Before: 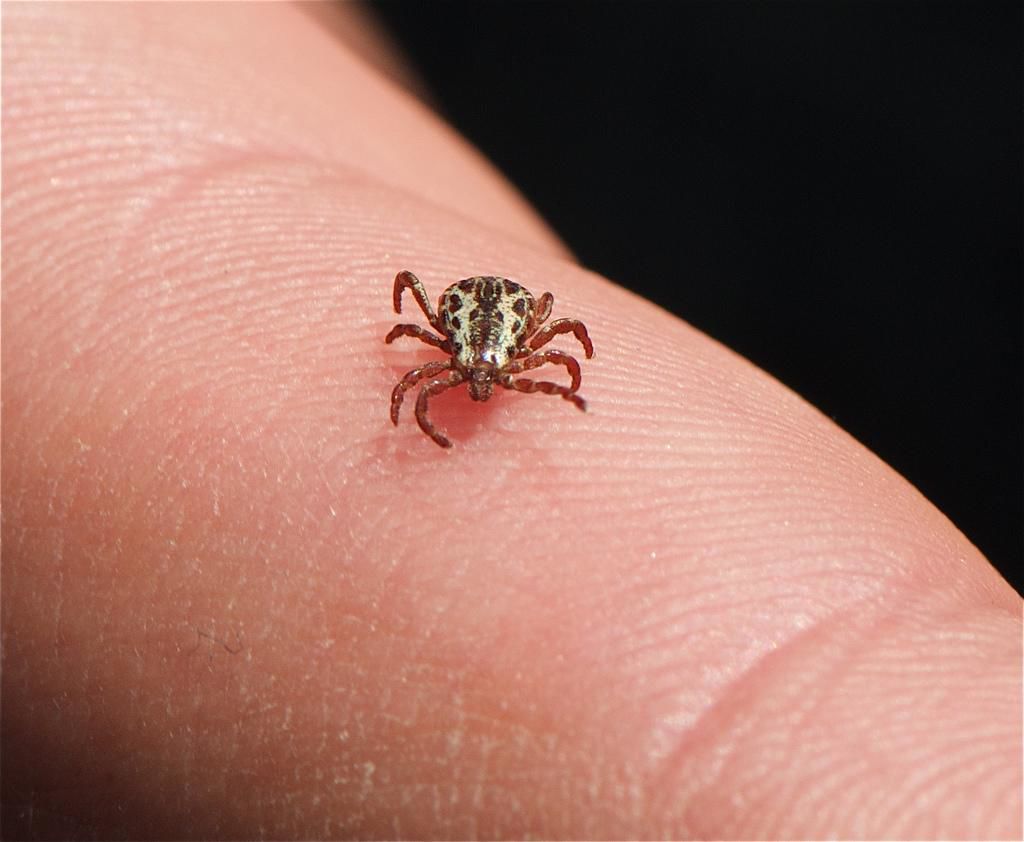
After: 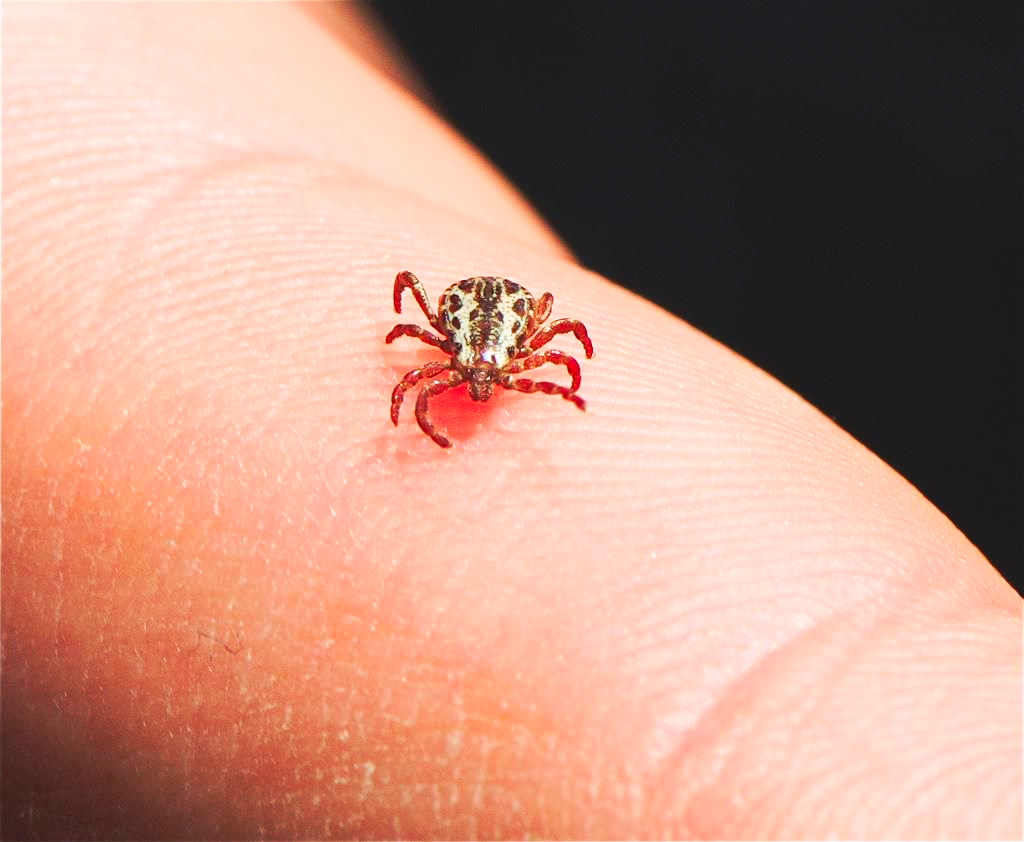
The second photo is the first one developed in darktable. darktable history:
exposure: exposure 0.161 EV, compensate highlight preservation false
color zones: curves: ch1 [(0.25, 0.5) (0.747, 0.71)]
tone curve: curves: ch0 [(0, 0) (0.003, 0.017) (0.011, 0.018) (0.025, 0.03) (0.044, 0.051) (0.069, 0.075) (0.1, 0.104) (0.136, 0.138) (0.177, 0.183) (0.224, 0.237) (0.277, 0.294) (0.335, 0.361) (0.399, 0.446) (0.468, 0.552) (0.543, 0.66) (0.623, 0.753) (0.709, 0.843) (0.801, 0.912) (0.898, 0.962) (1, 1)], preserve colors none
contrast brightness saturation: contrast -0.1, brightness 0.05, saturation 0.08
